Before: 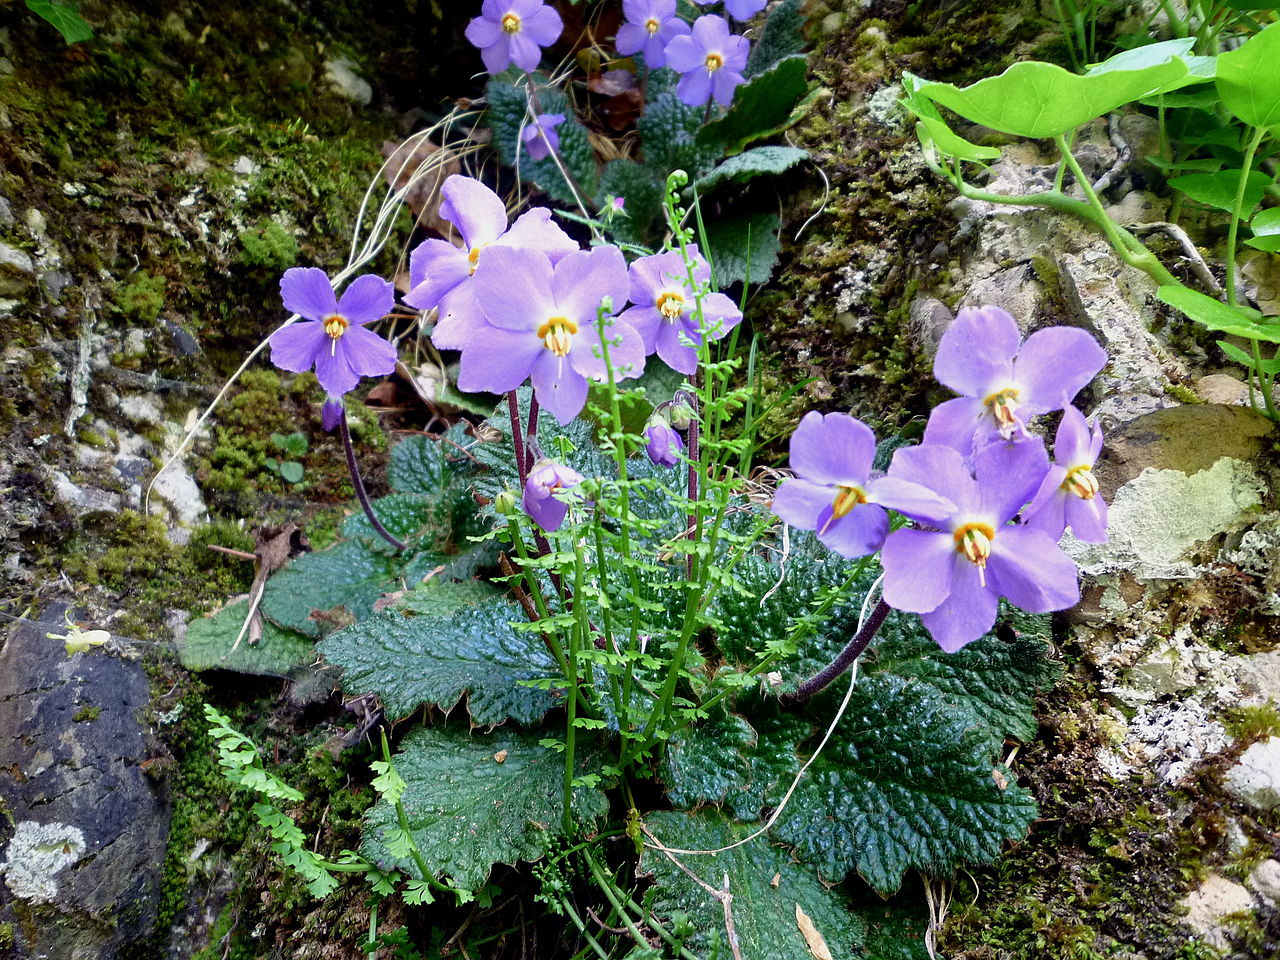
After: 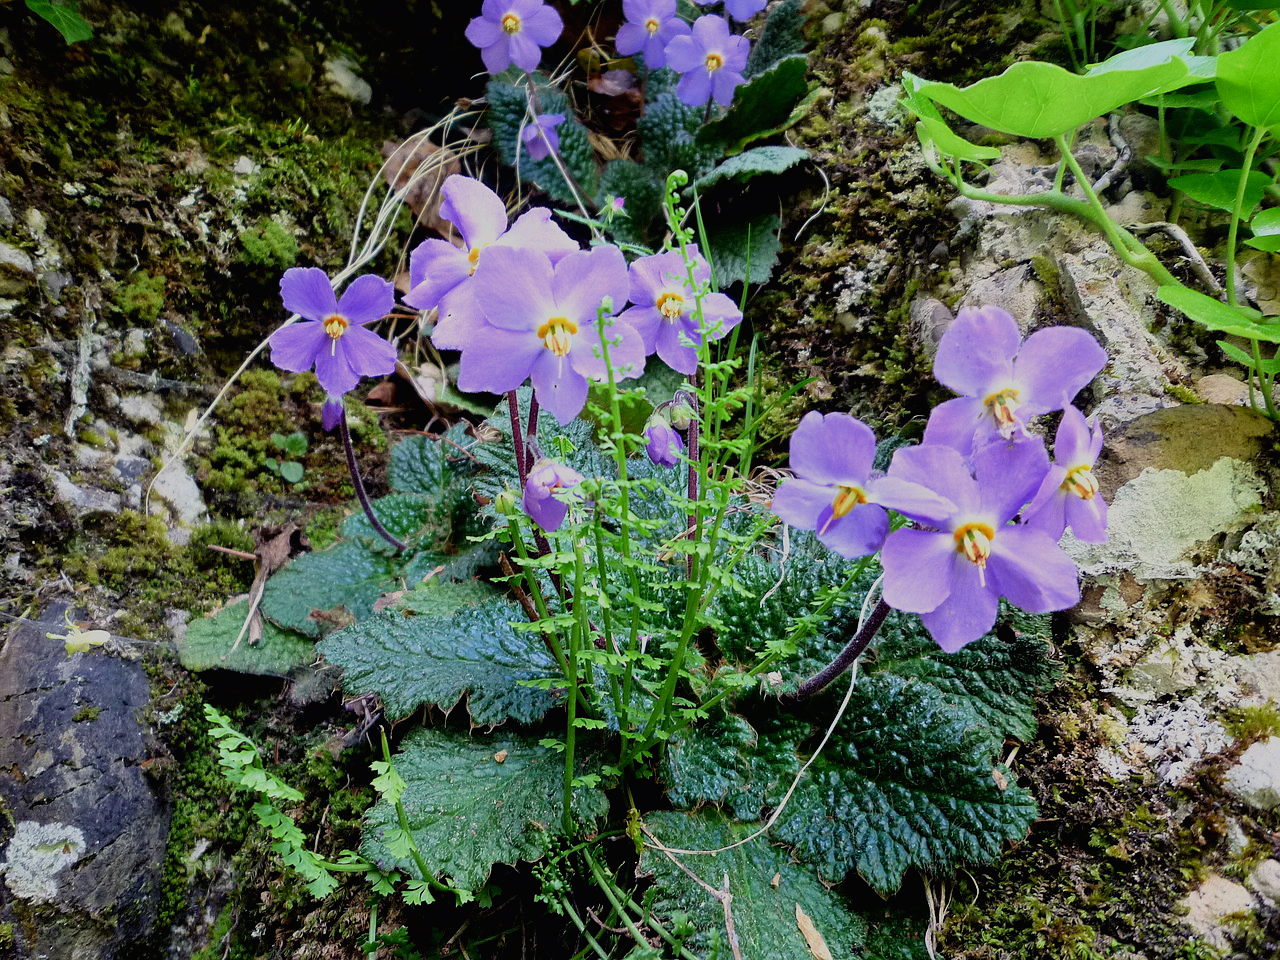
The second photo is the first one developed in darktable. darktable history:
filmic rgb: black relative exposure -7.65 EV, white relative exposure 4.56 EV, hardness 3.61, color science v6 (2022)
contrast brightness saturation: contrast -0.02, brightness -0.01, saturation 0.03
